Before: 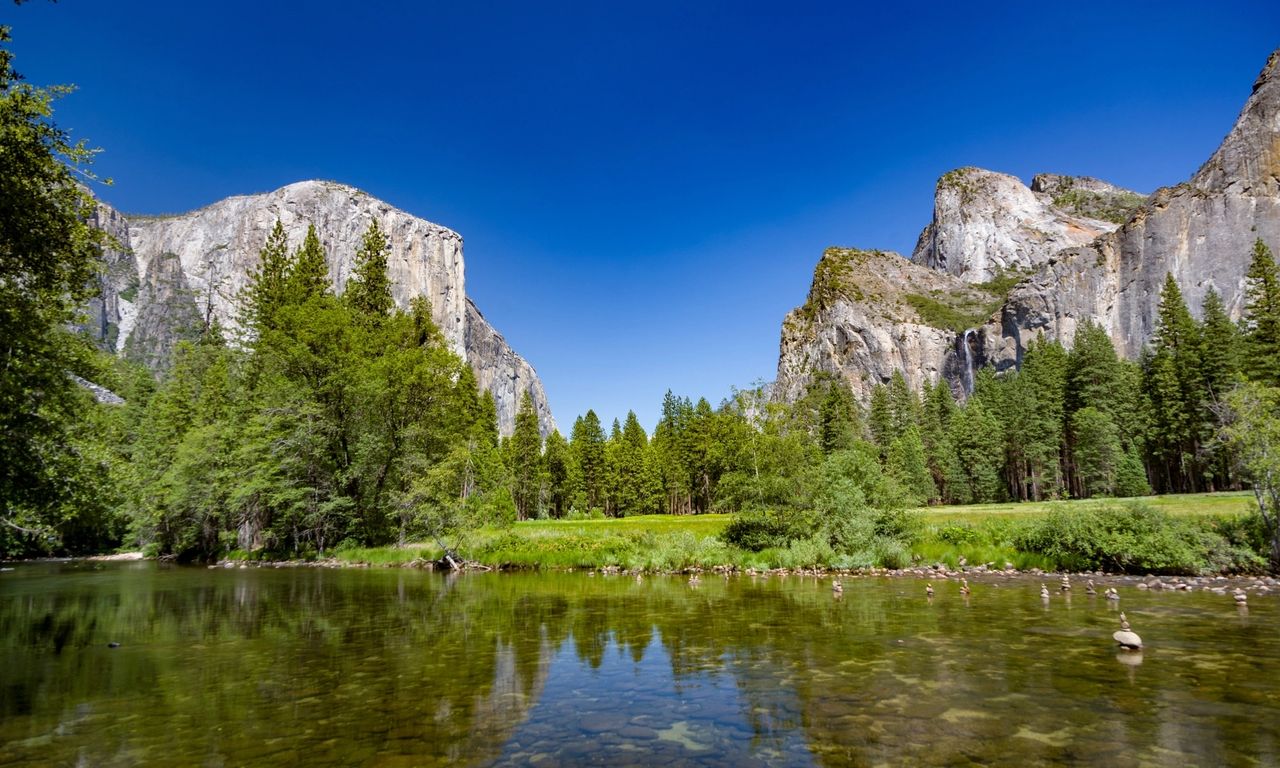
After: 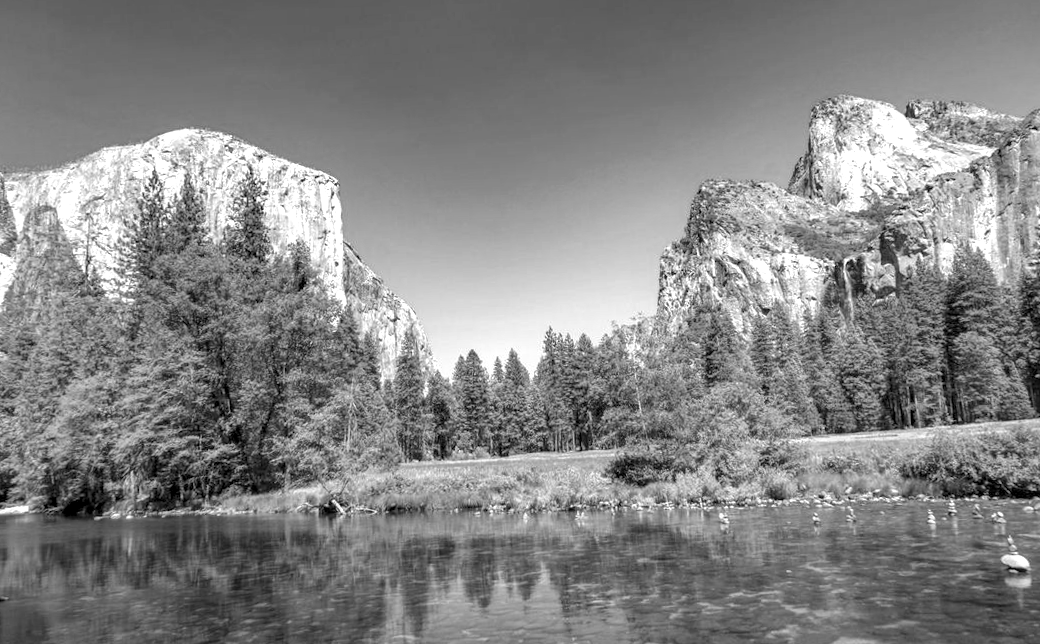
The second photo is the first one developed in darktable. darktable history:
white balance: red 0.954, blue 1.079
crop and rotate: left 10.071%, top 10.071%, right 10.02%, bottom 10.02%
local contrast: on, module defaults
shadows and highlights: shadows 25, highlights -25
rotate and perspective: rotation -1.75°, automatic cropping off
rgb levels: mode RGB, independent channels, levels [[0, 0.474, 1], [0, 0.5, 1], [0, 0.5, 1]]
exposure: exposure 0.766 EV, compensate highlight preservation false
monochrome: a 14.95, b -89.96
